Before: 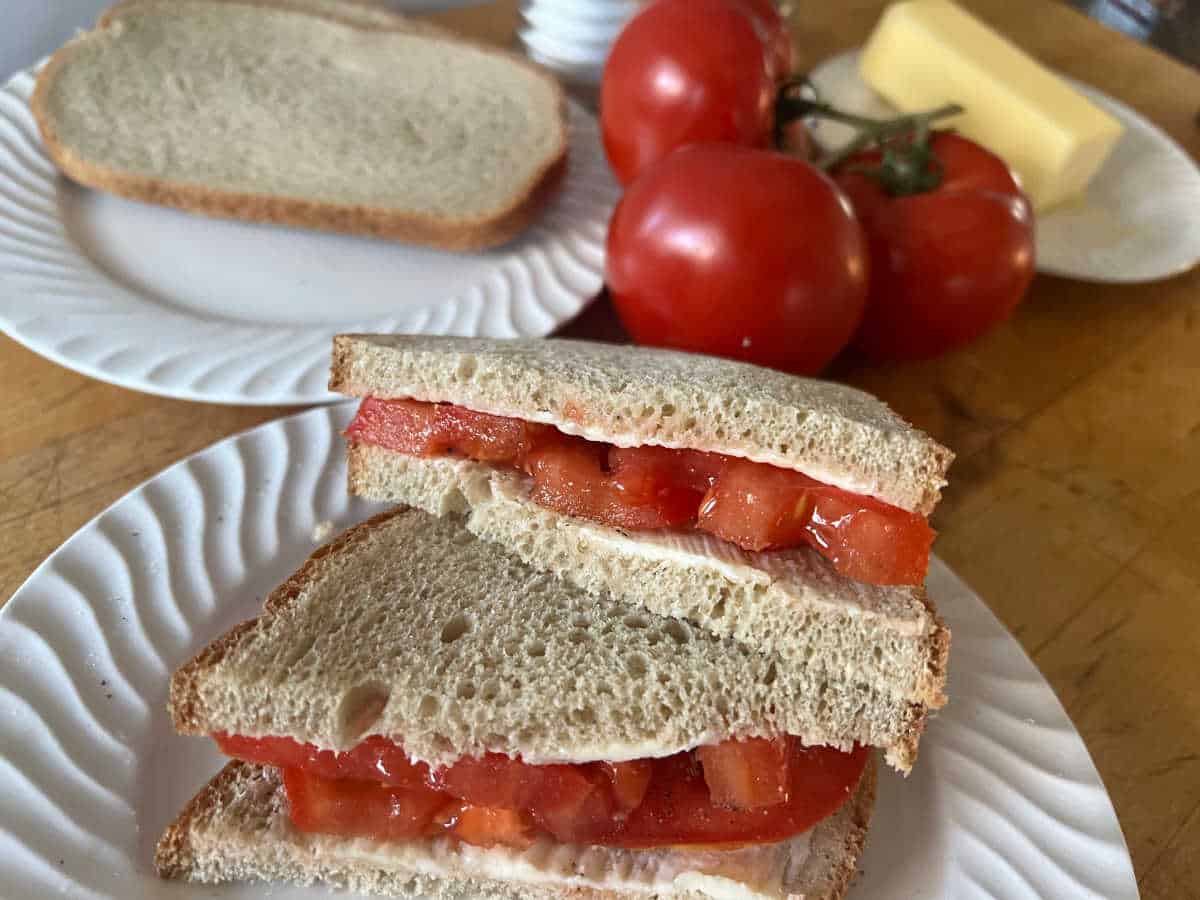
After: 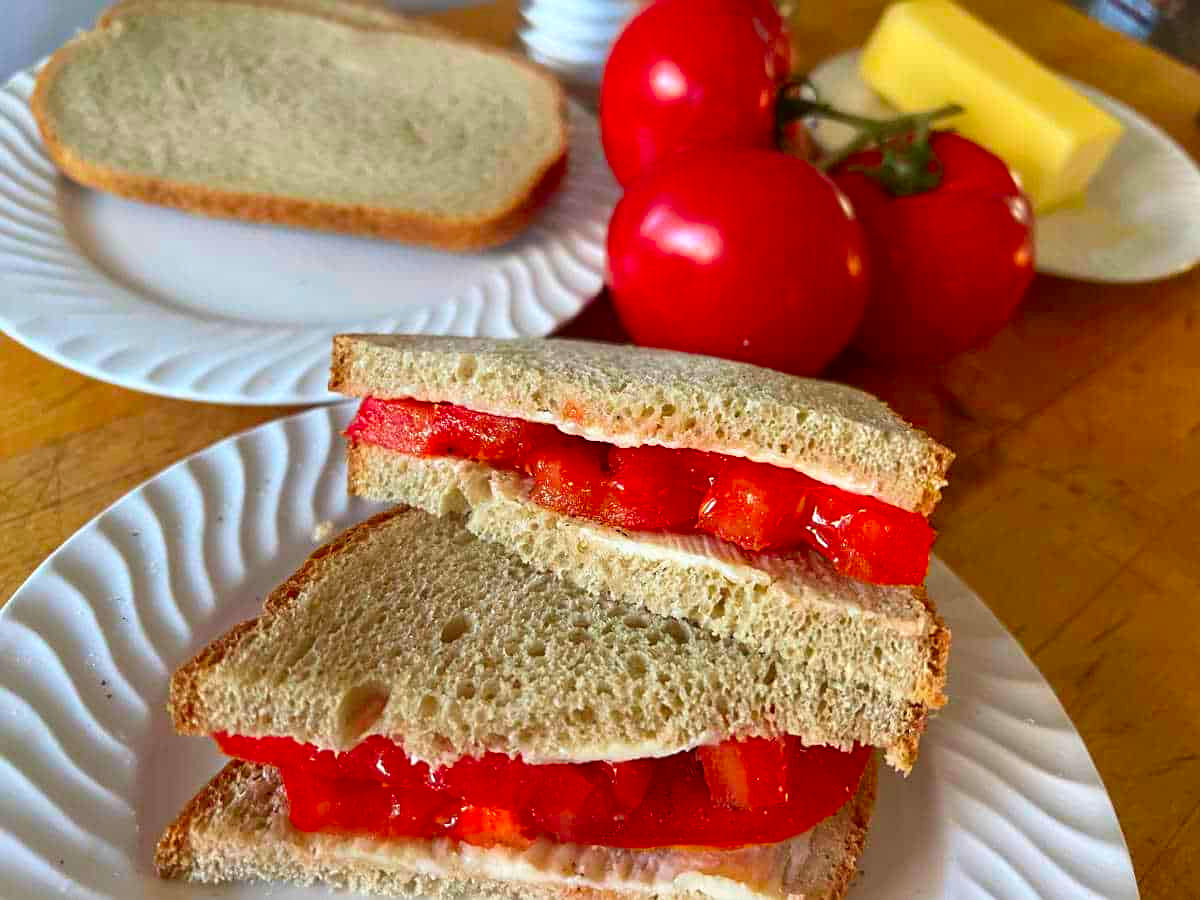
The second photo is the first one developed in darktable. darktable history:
color correction: highlights b* -0.062, saturation 1.85
sharpen: amount 0.209
